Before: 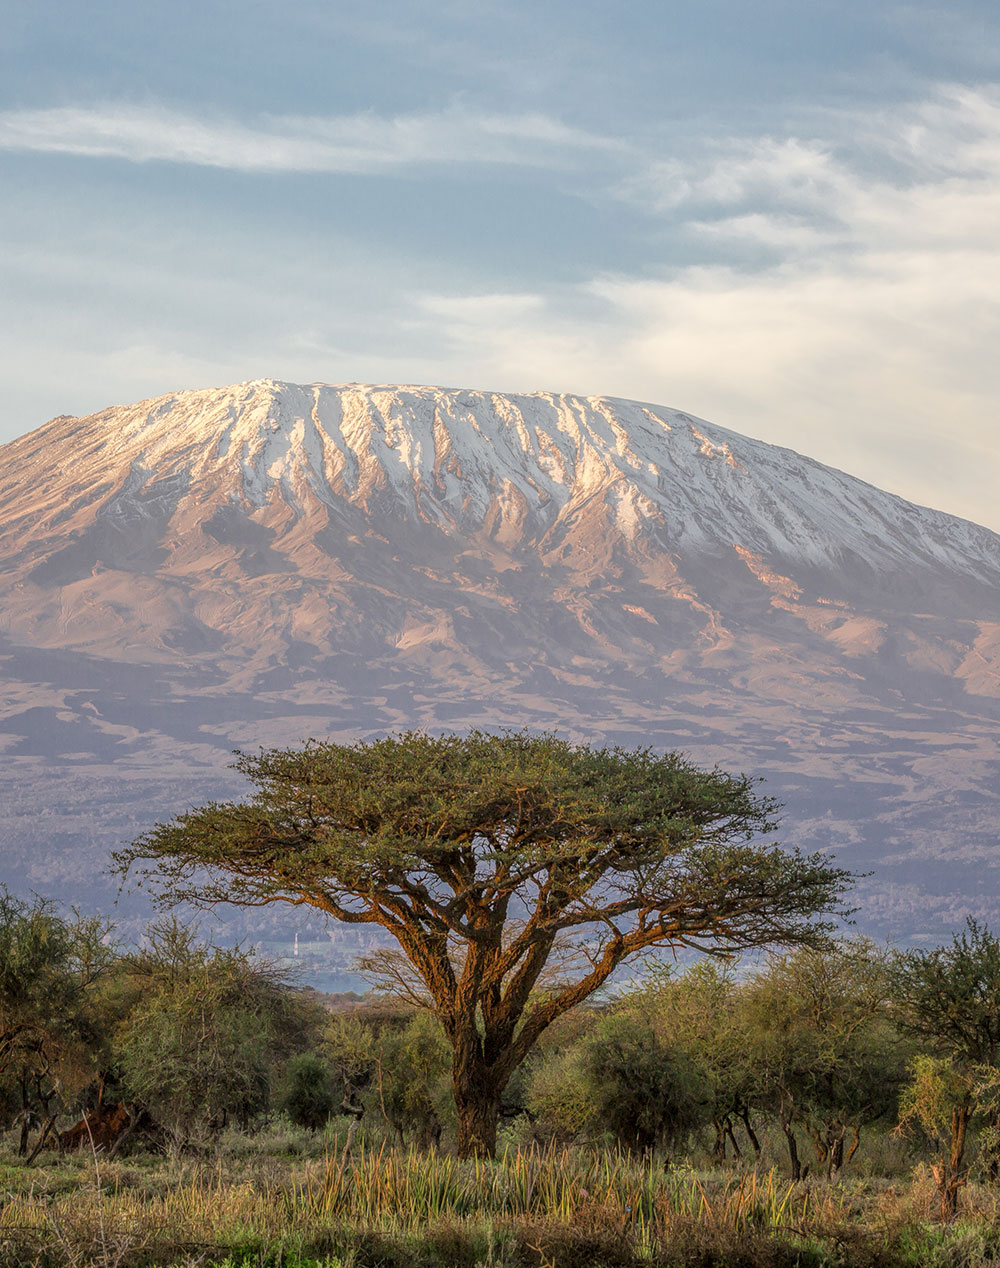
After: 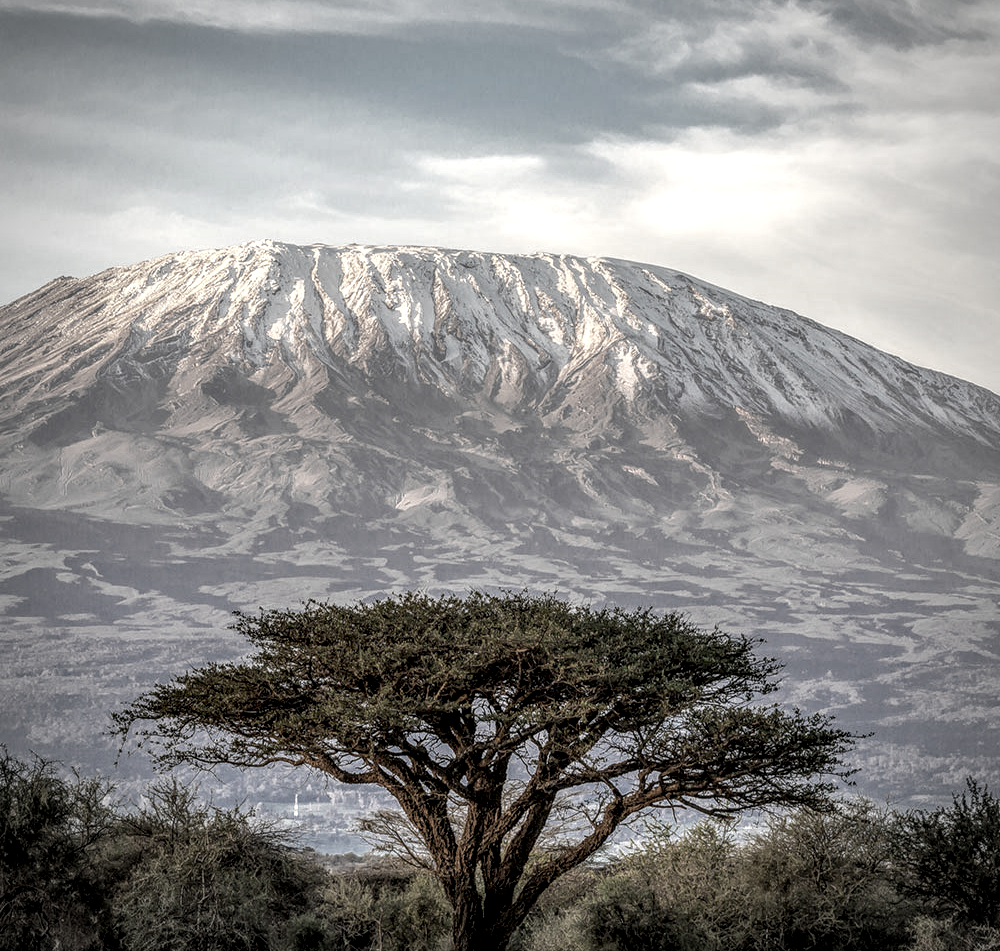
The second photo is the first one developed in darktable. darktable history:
vignetting: unbound false
crop: top 11.038%, bottom 13.962%
local contrast: detail 203%
color zones: curves: ch0 [(0, 0.487) (0.241, 0.395) (0.434, 0.373) (0.658, 0.412) (0.838, 0.487)]; ch1 [(0, 0) (0.053, 0.053) (0.211, 0.202) (0.579, 0.259) (0.781, 0.241)]
